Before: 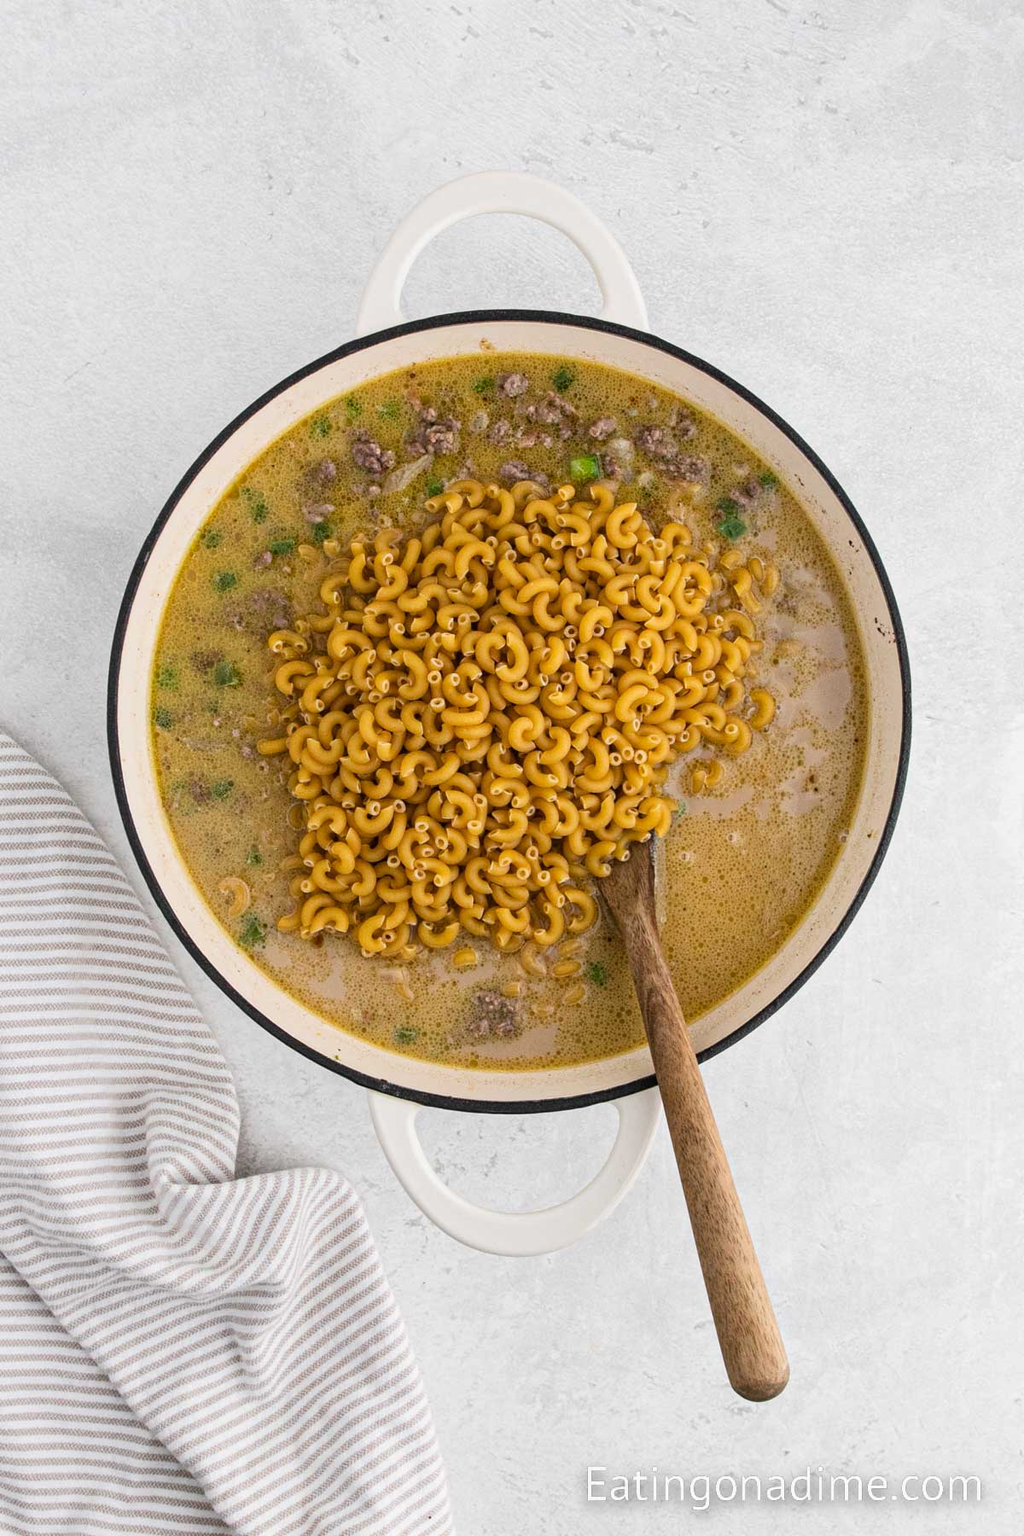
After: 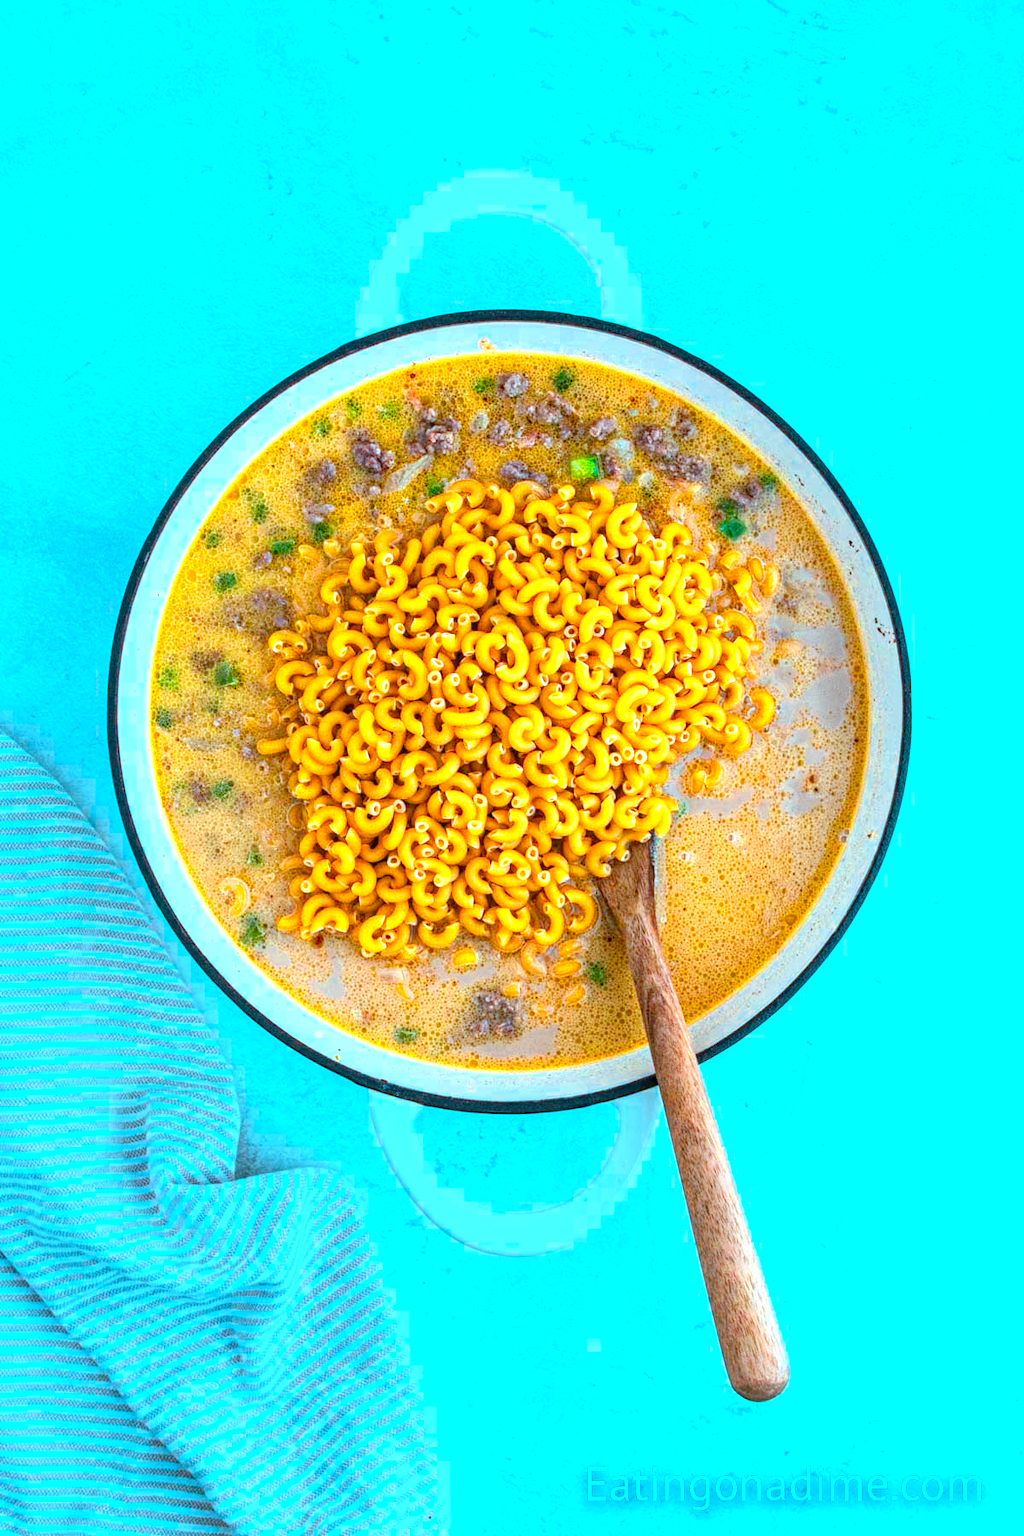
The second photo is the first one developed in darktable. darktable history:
tone equalizer: edges refinement/feathering 500, mask exposure compensation -1.57 EV, preserve details no
local contrast: on, module defaults
color calibration: output R [1.422, -0.35, -0.252, 0], output G [-0.238, 1.259, -0.084, 0], output B [-0.081, -0.196, 1.58, 0], output brightness [0.49, 0.671, -0.57, 0], illuminant F (fluorescent), F source F9 (Cool White Deluxe 4150 K) – high CRI, x 0.374, y 0.373, temperature 4156.12 K
